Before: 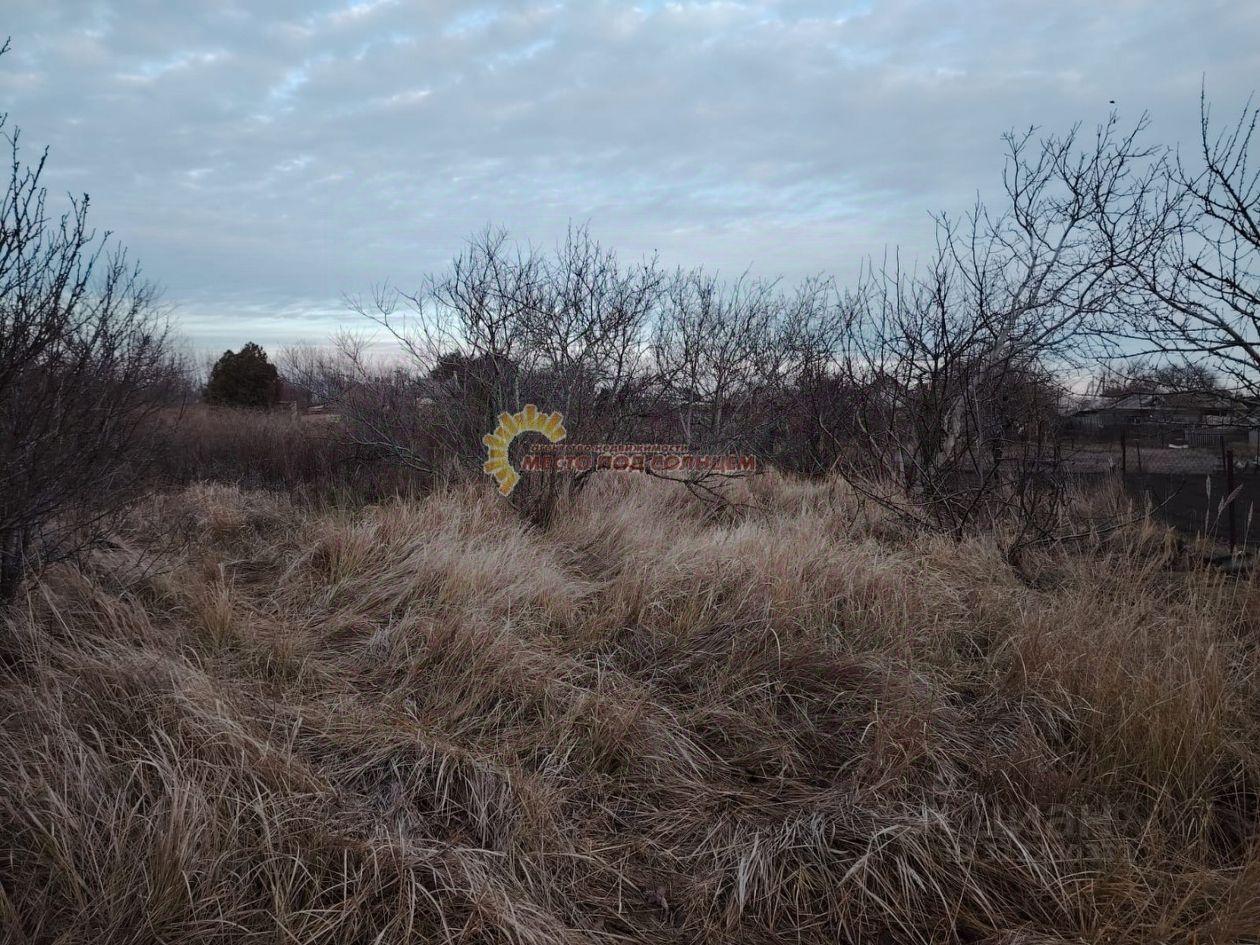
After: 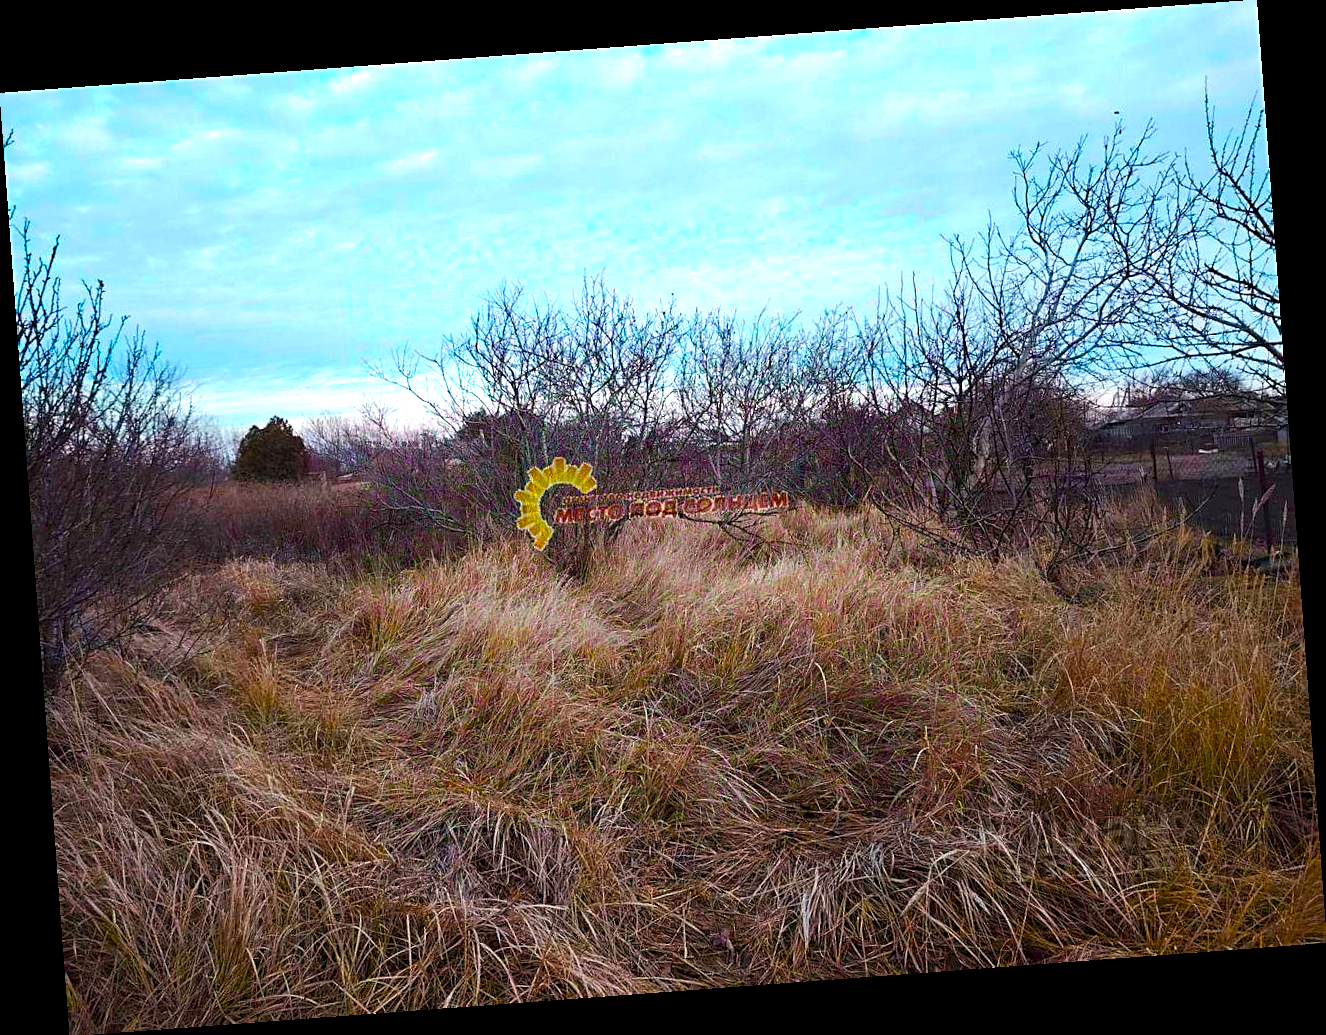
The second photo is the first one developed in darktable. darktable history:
rotate and perspective: rotation -4.25°, automatic cropping off
sharpen: on, module defaults
color balance rgb: linear chroma grading › global chroma 42%, perceptual saturation grading › global saturation 42%, perceptual brilliance grading › global brilliance 25%, global vibrance 33%
